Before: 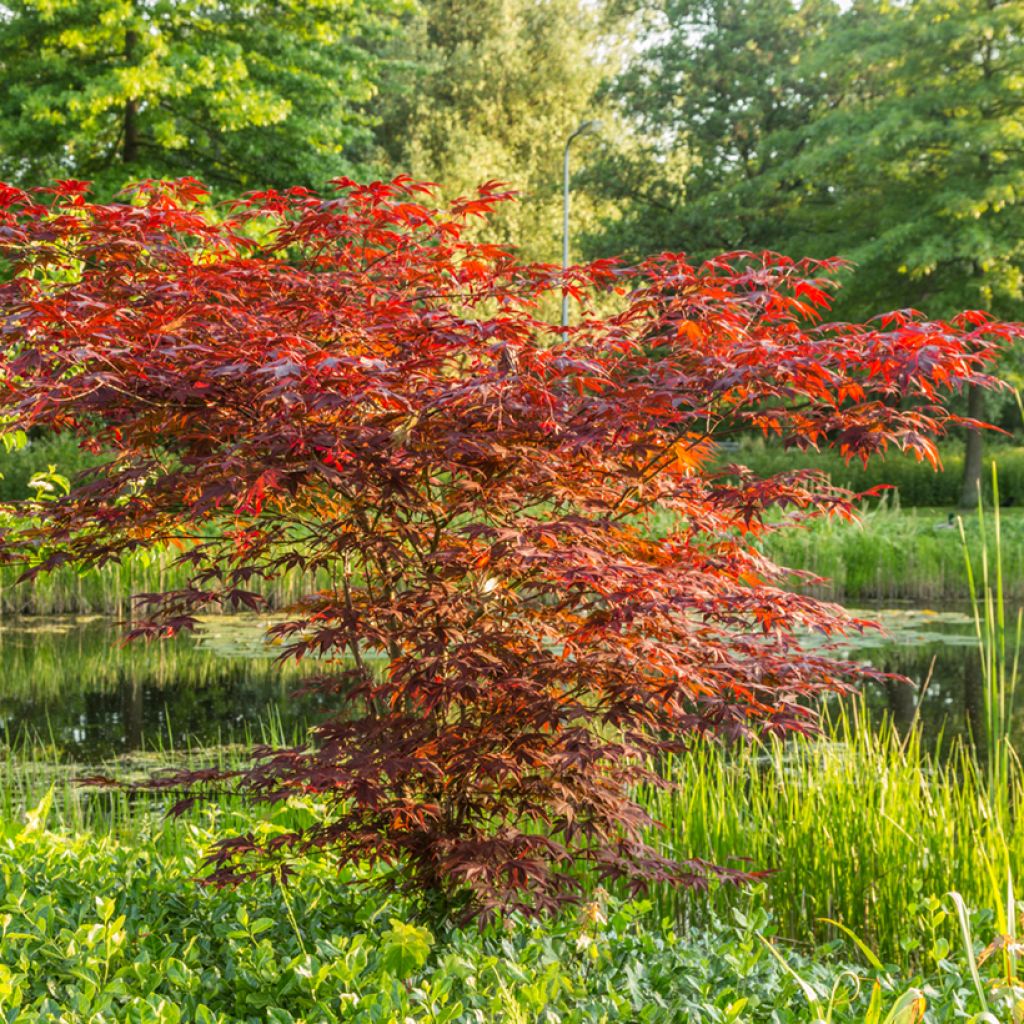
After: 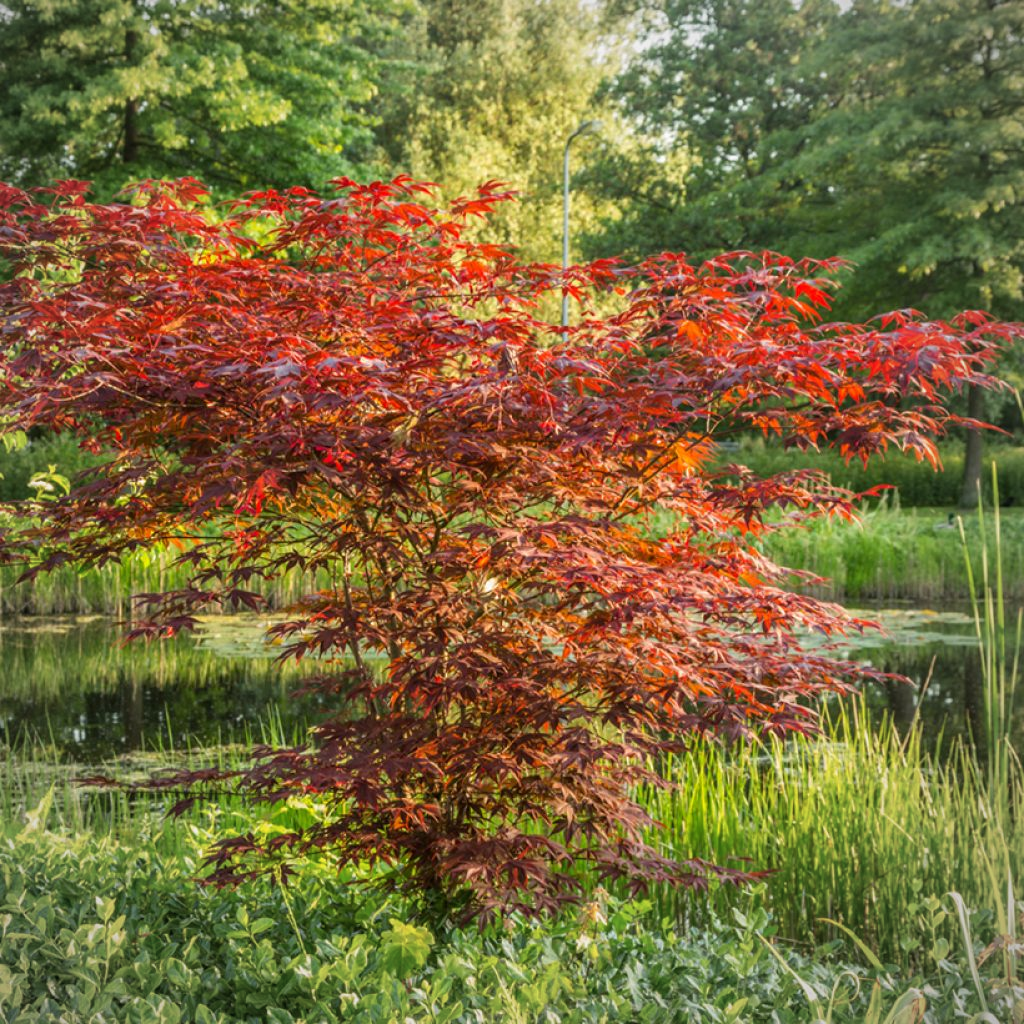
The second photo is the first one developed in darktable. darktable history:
vignetting: fall-off start 74.03%, fall-off radius 65.64%, center (-0.032, -0.037)
